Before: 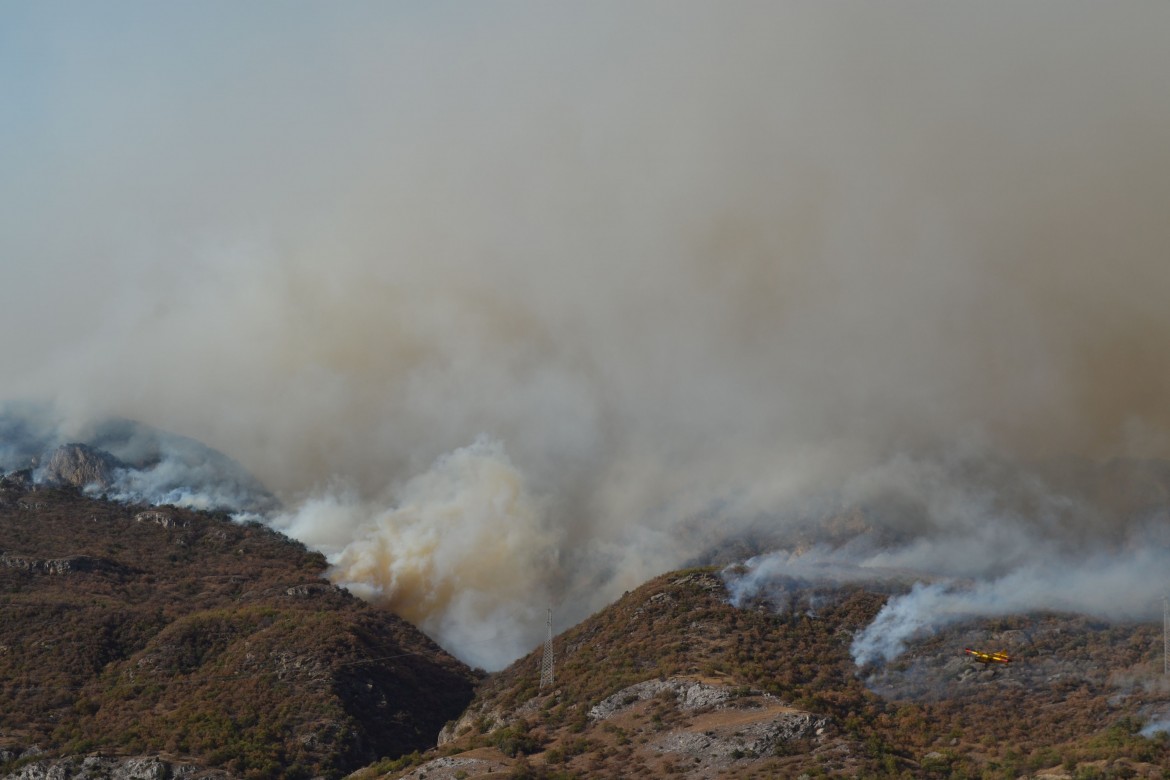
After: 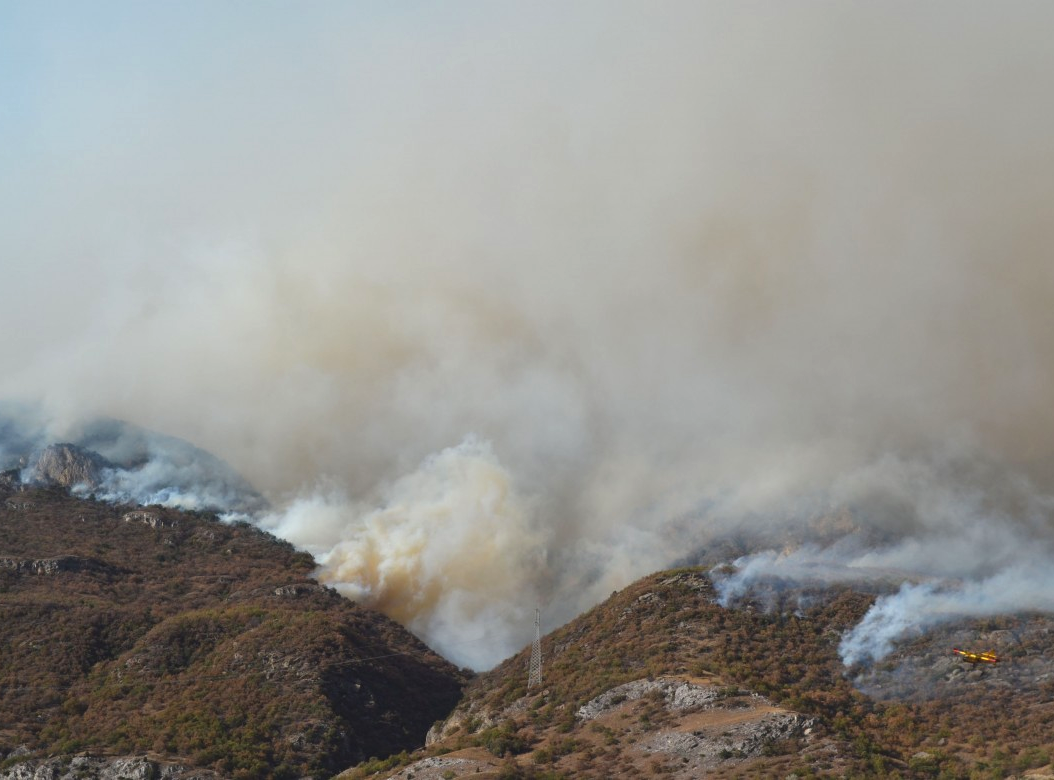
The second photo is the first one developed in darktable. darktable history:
crop and rotate: left 1.088%, right 8.807%
exposure: black level correction -0.002, exposure 0.54 EV, compensate highlight preservation false
